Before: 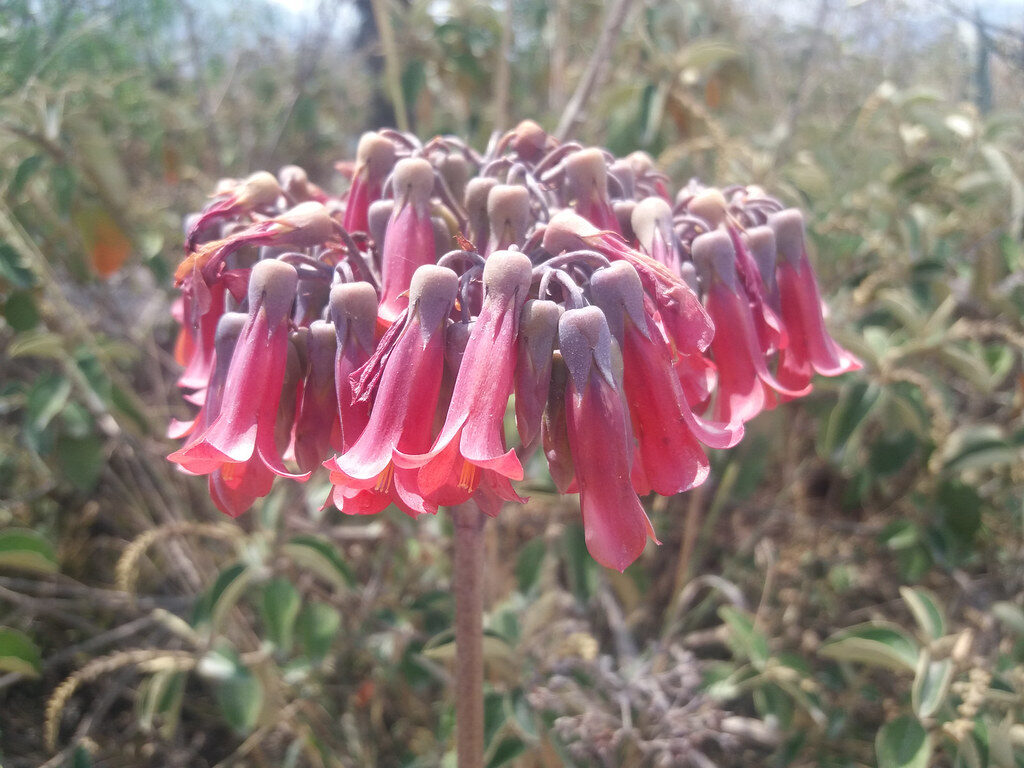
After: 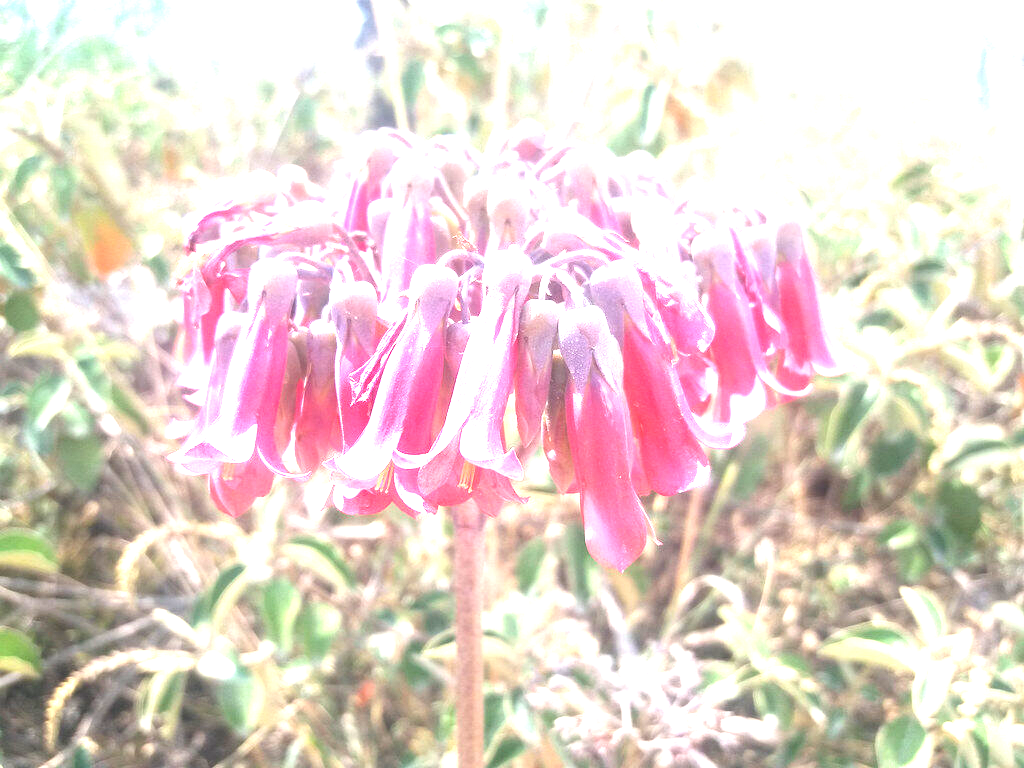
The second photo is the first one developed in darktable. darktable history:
base curve: curves: ch0 [(0, 0) (0.989, 0.992)], preserve colors none
exposure: black level correction 0, exposure 2.138 EV, compensate highlight preservation false
